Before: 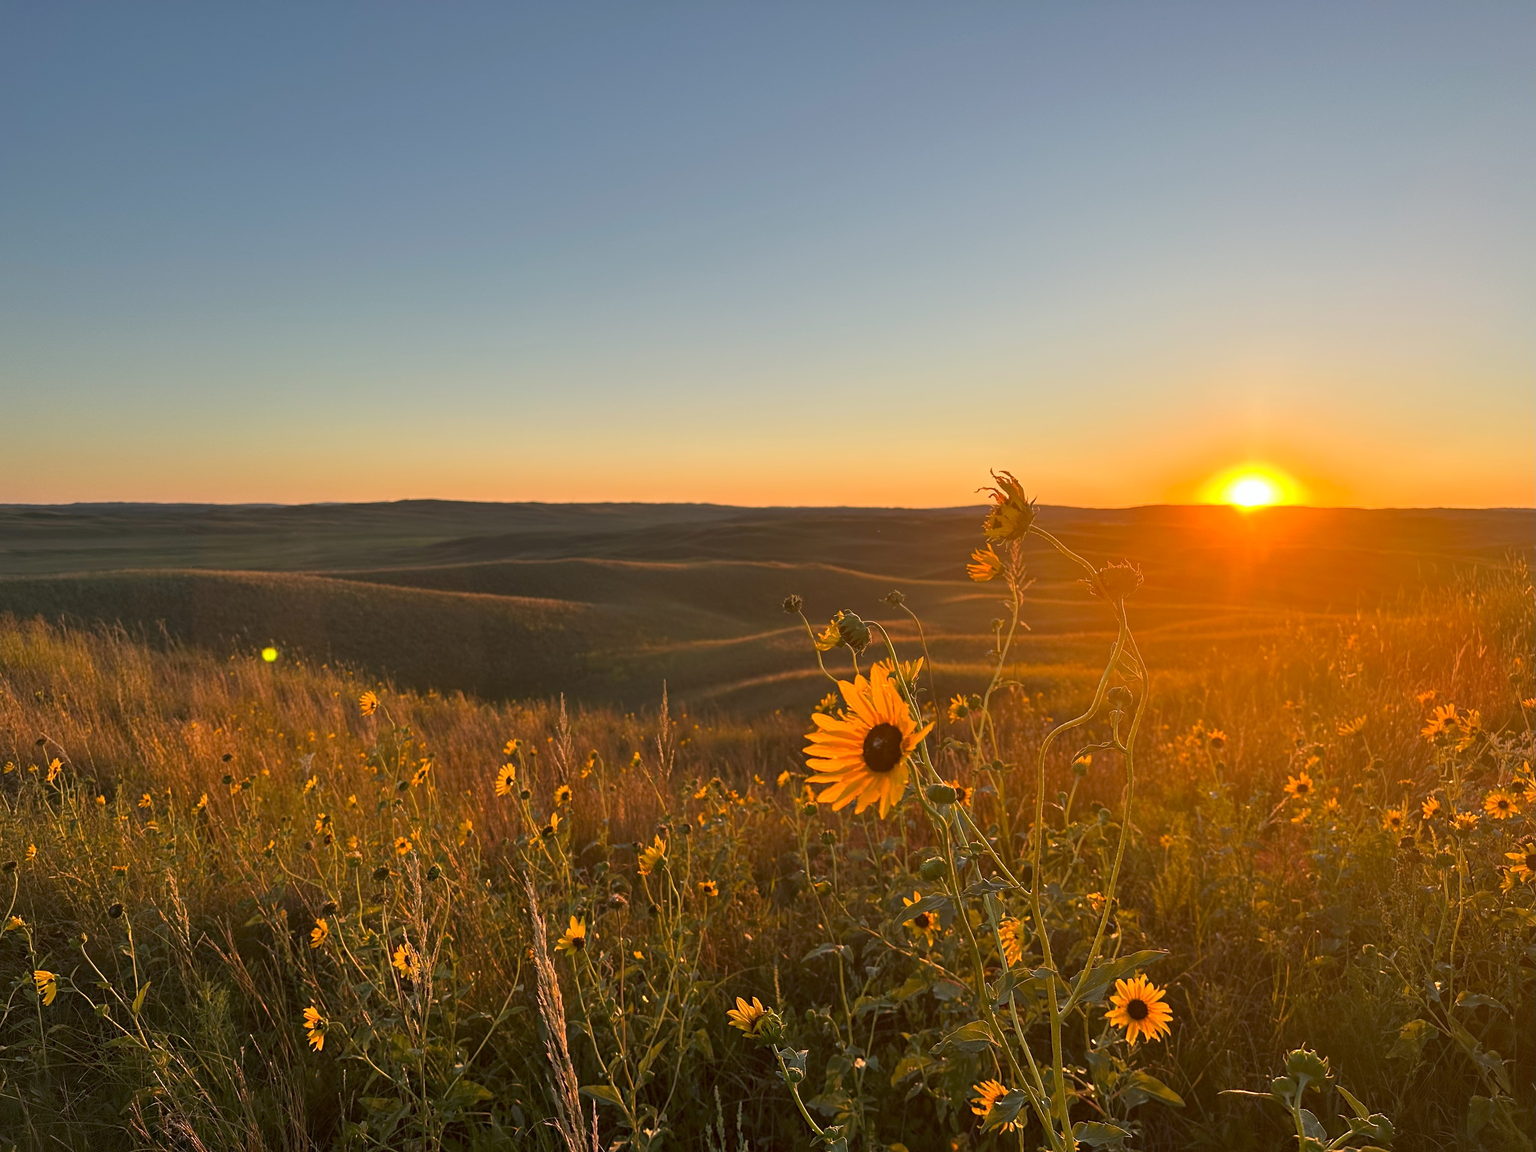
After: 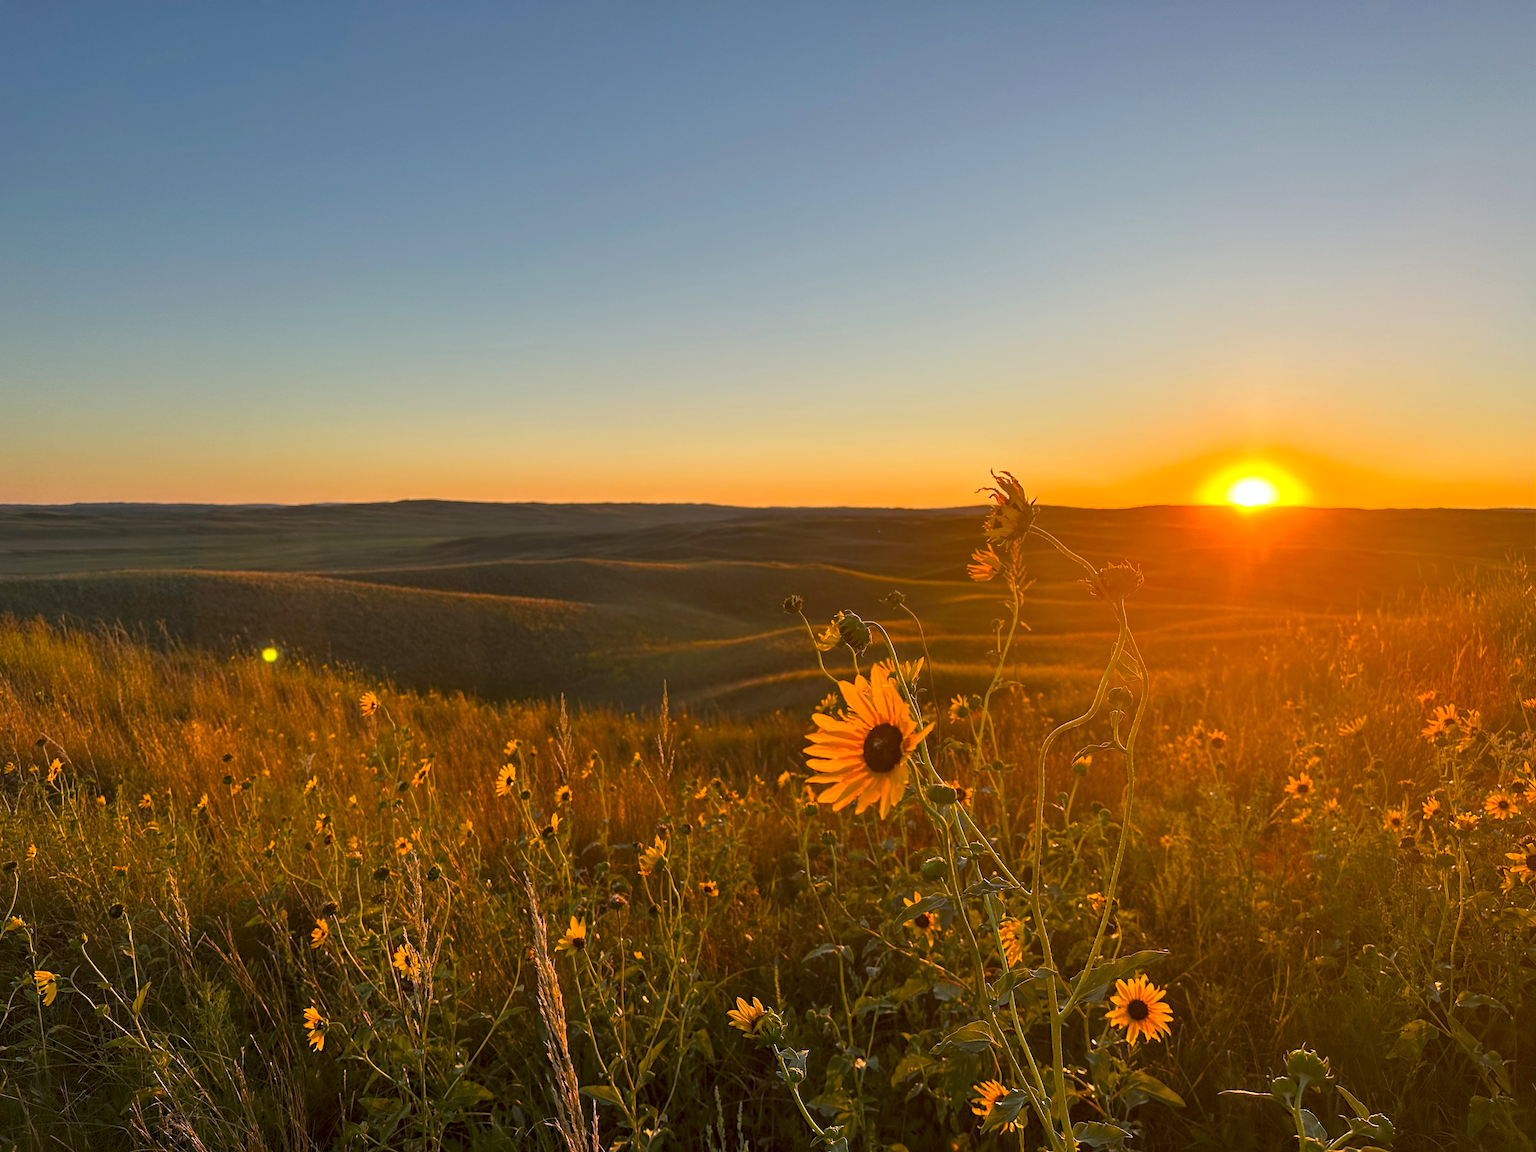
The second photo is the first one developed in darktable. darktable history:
local contrast: highlights 100%, shadows 100%, detail 120%, midtone range 0.2
bloom: size 5%, threshold 95%, strength 15%
color balance rgb: linear chroma grading › shadows -8%, linear chroma grading › global chroma 10%, perceptual saturation grading › global saturation 2%, perceptual saturation grading › highlights -2%, perceptual saturation grading › mid-tones 4%, perceptual saturation grading › shadows 8%, perceptual brilliance grading › global brilliance 2%, perceptual brilliance grading › highlights -4%, global vibrance 16%, saturation formula JzAzBz (2021)
